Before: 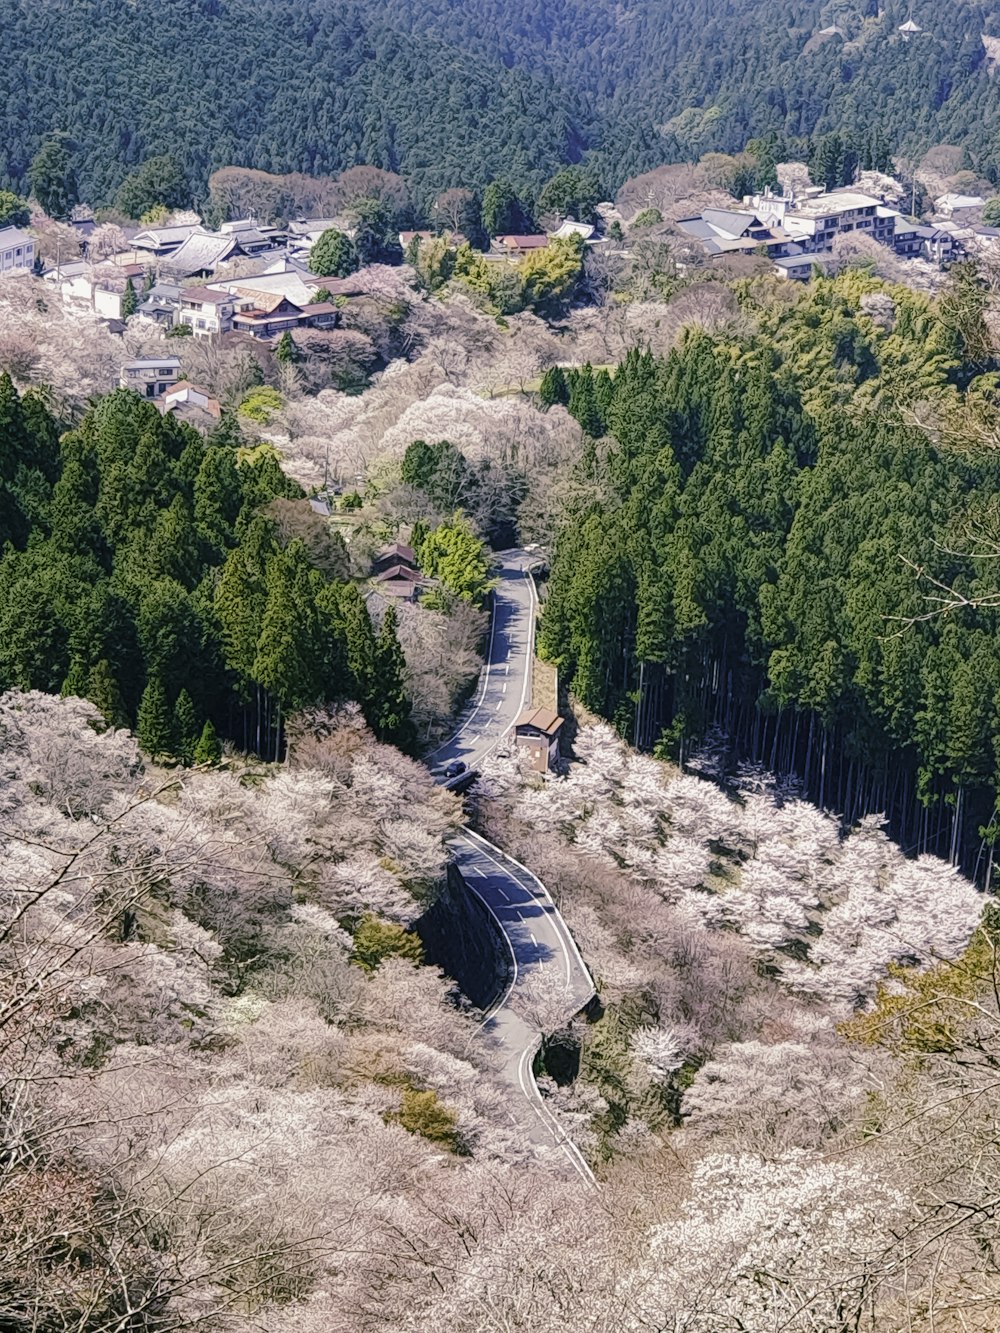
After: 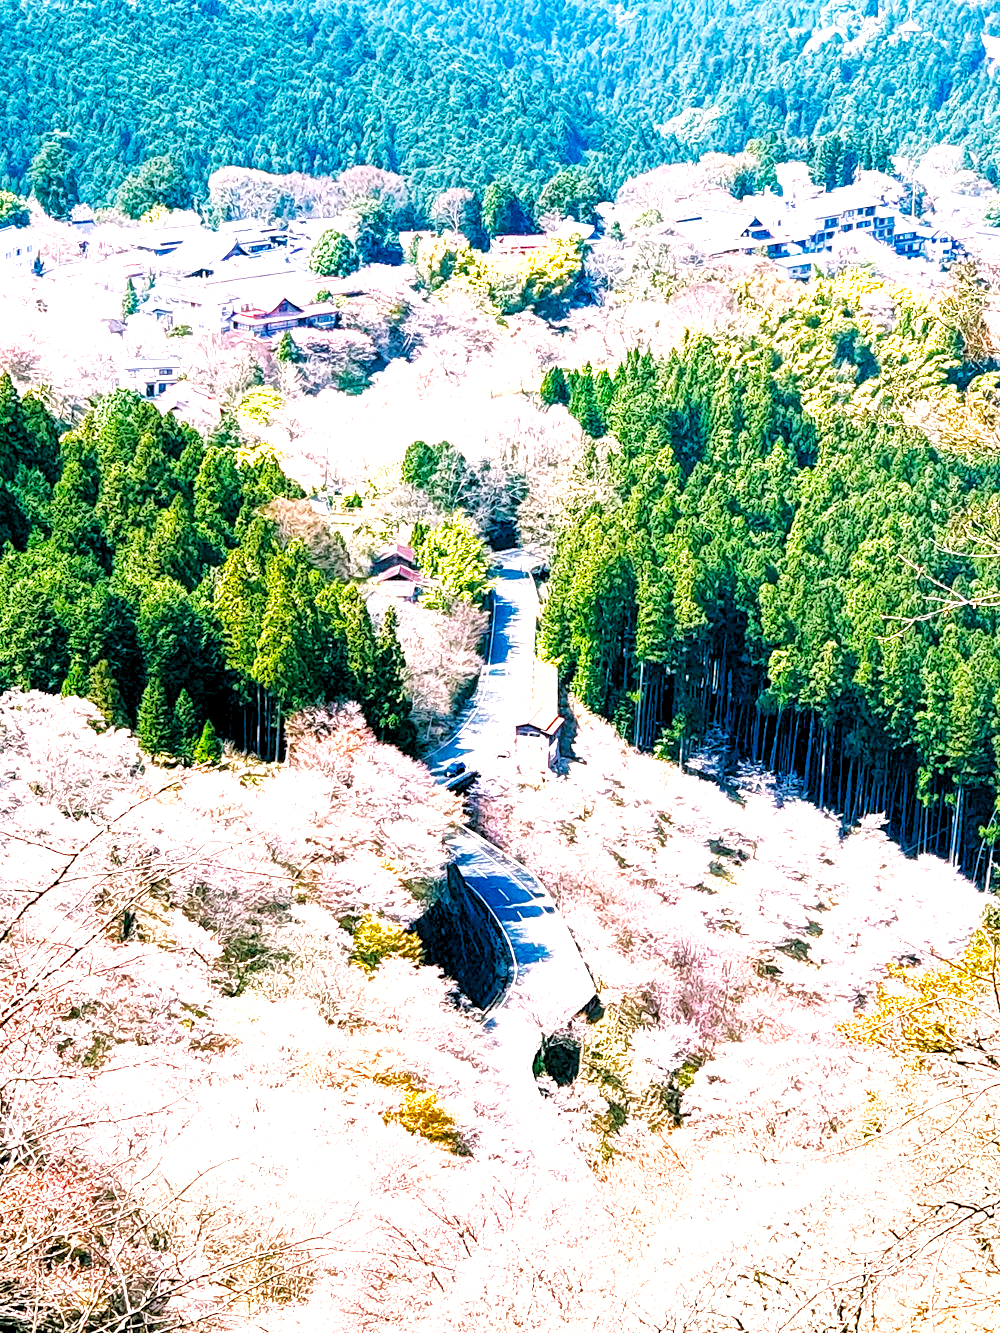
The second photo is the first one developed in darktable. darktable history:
shadows and highlights: on, module defaults
local contrast: highlights 105%, shadows 97%, detail 120%, midtone range 0.2
levels: levels [0.055, 0.477, 0.9]
base curve: curves: ch0 [(0, 0) (0.007, 0.004) (0.027, 0.03) (0.046, 0.07) (0.207, 0.54) (0.442, 0.872) (0.673, 0.972) (1, 1)], preserve colors none
